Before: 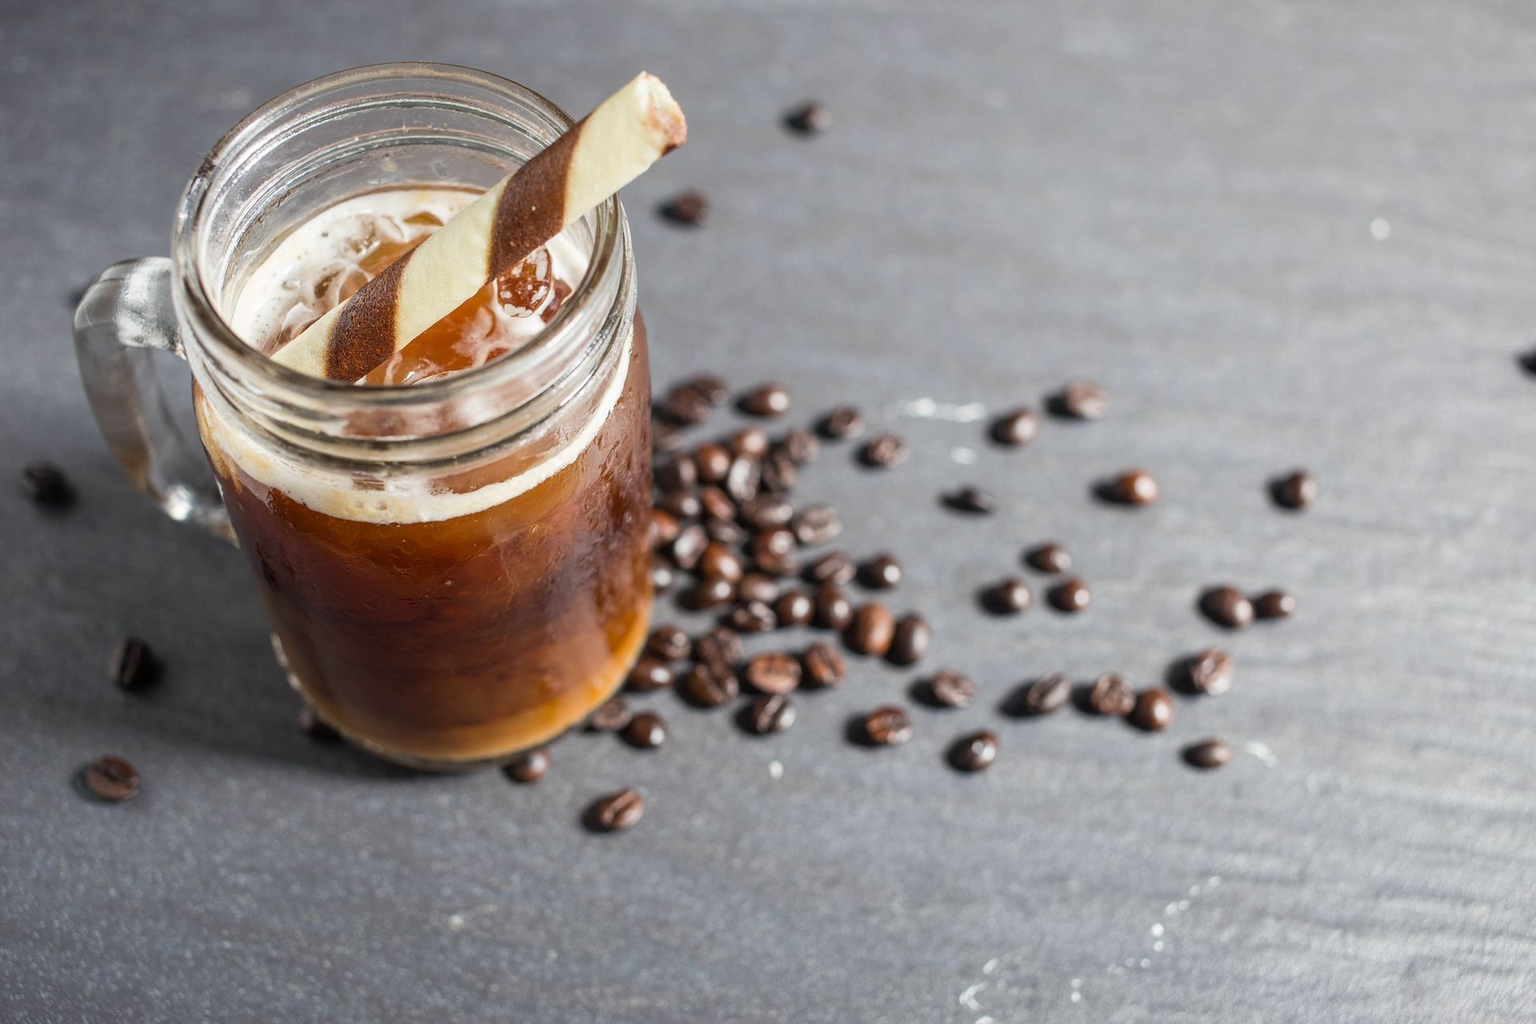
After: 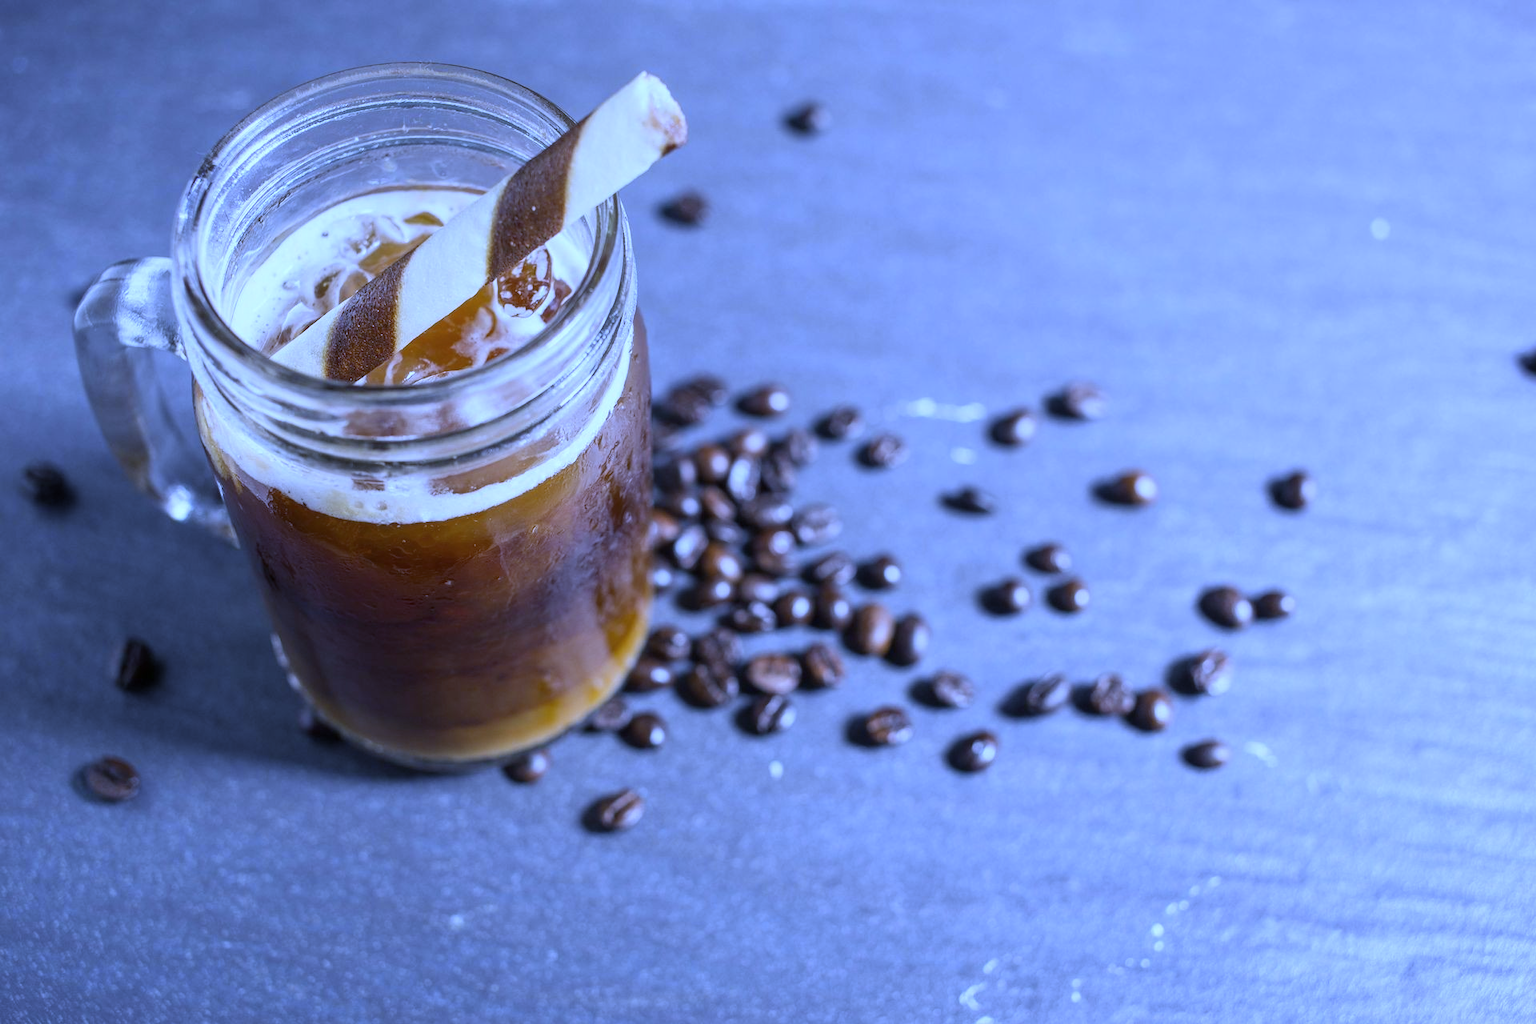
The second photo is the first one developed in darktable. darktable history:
white balance: red 0.766, blue 1.537
color balance rgb: shadows lift › chroma 1.41%, shadows lift › hue 260°, power › chroma 0.5%, power › hue 260°, highlights gain › chroma 1%, highlights gain › hue 27°, saturation formula JzAzBz (2021)
